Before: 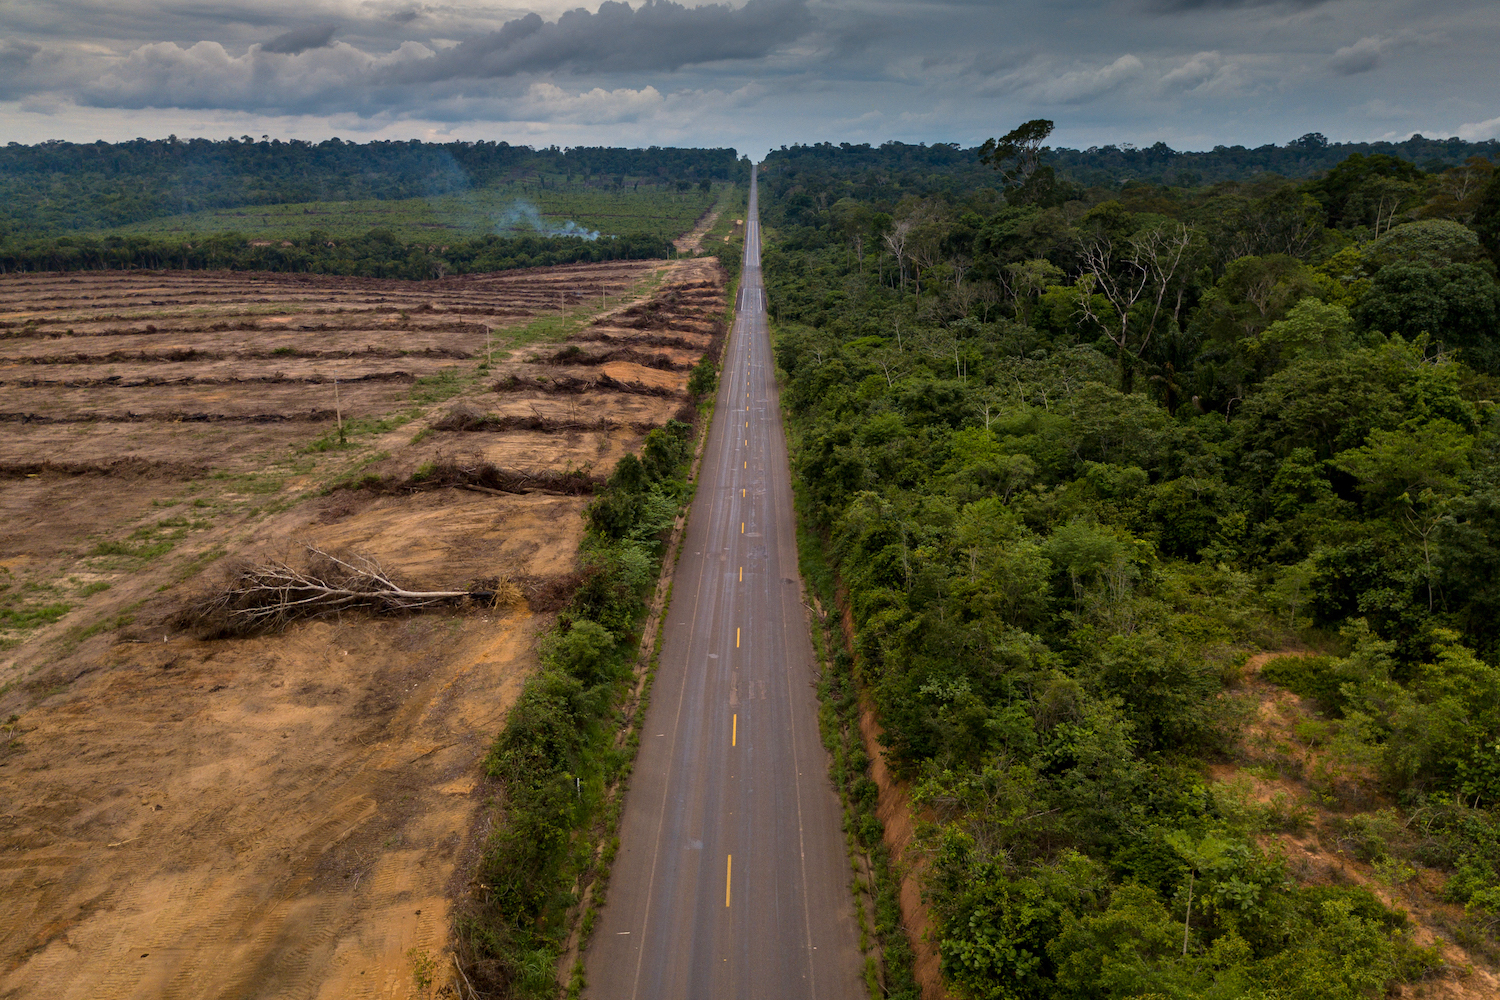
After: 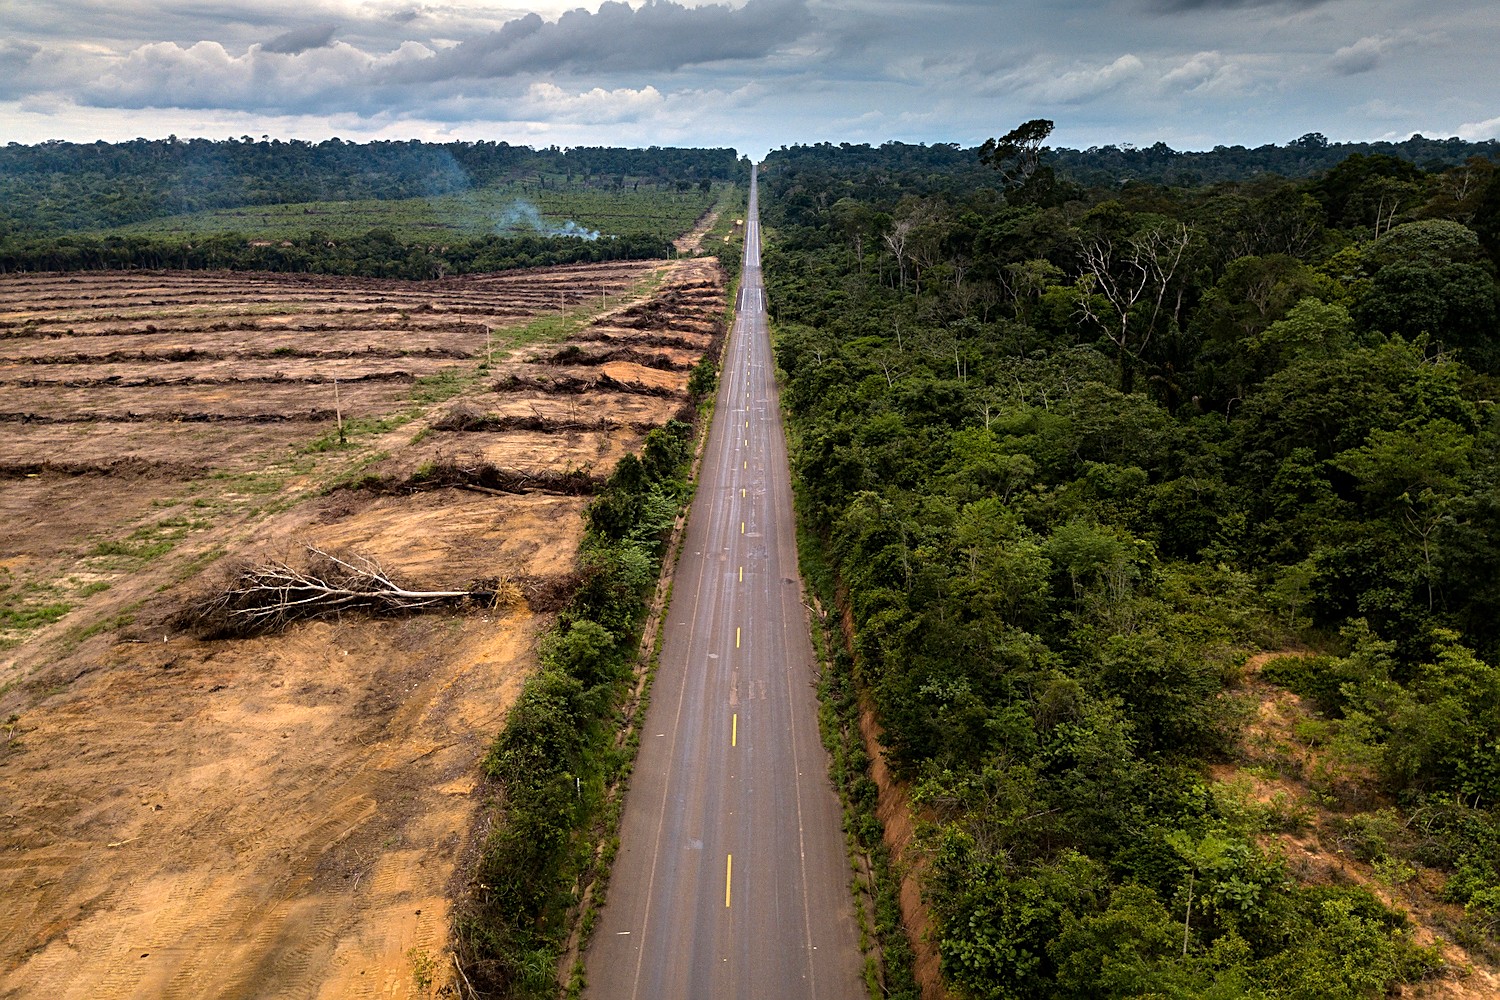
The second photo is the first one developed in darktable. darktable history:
tone equalizer: -8 EV -1.08 EV, -7 EV -1.01 EV, -6 EV -0.842 EV, -5 EV -0.606 EV, -3 EV 0.608 EV, -2 EV 0.886 EV, -1 EV 1 EV, +0 EV 1.07 EV, mask exposure compensation -0.505 EV
sharpen: on, module defaults
